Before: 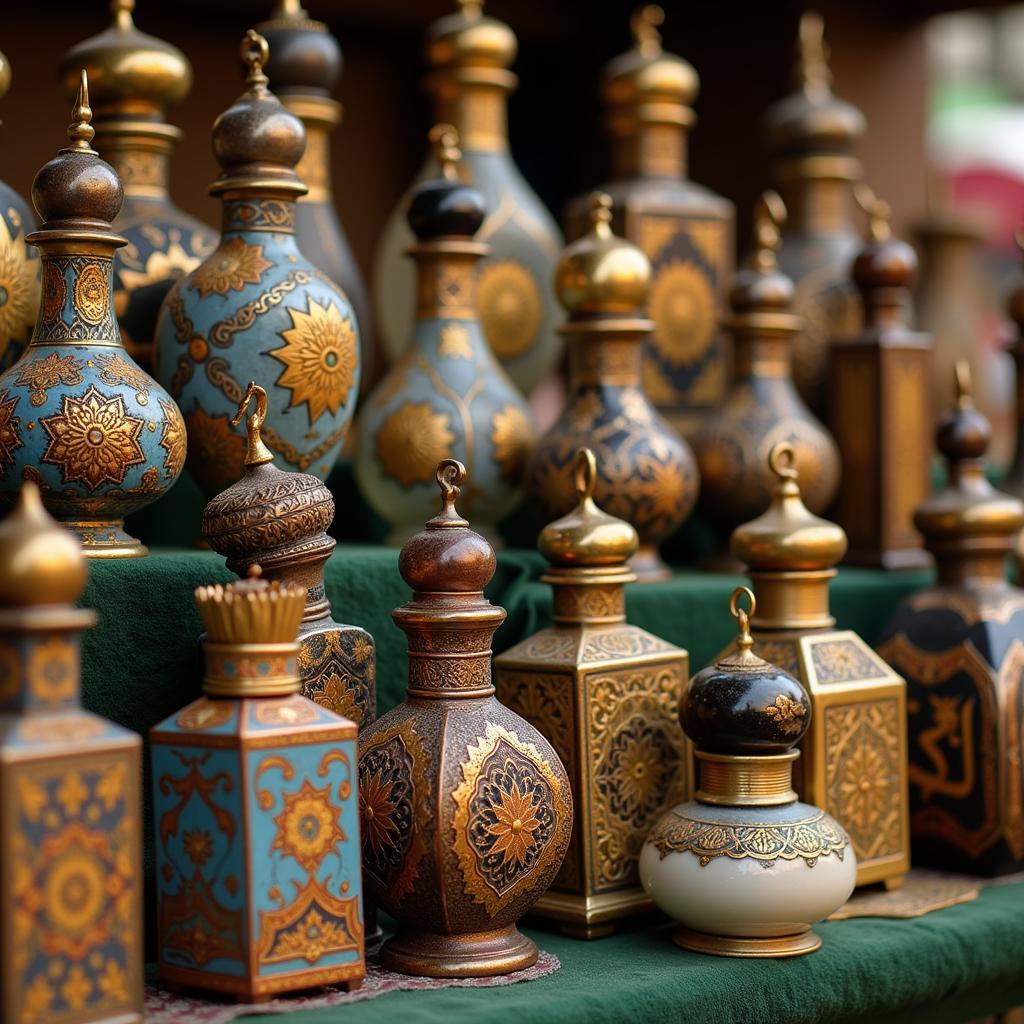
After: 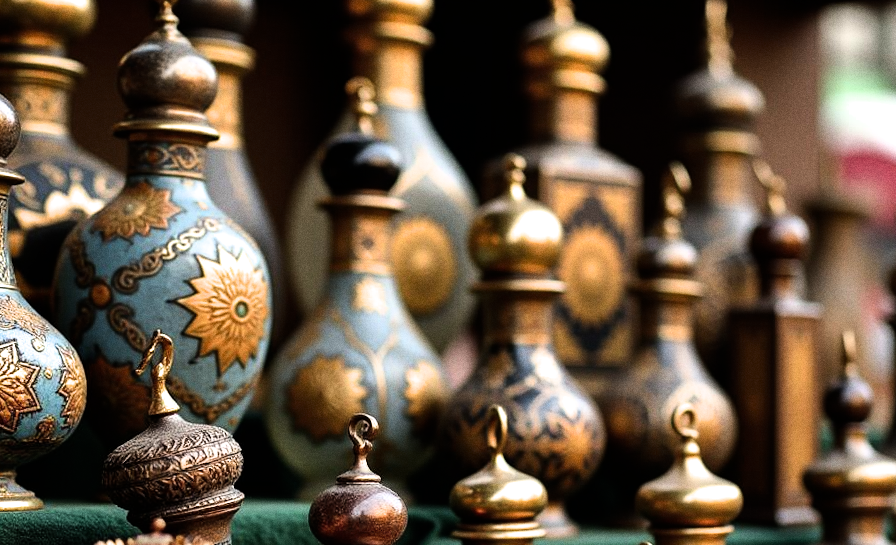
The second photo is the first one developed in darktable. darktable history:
crop and rotate: left 11.812%, bottom 42.776%
rotate and perspective: rotation 0.679°, lens shift (horizontal) 0.136, crop left 0.009, crop right 0.991, crop top 0.078, crop bottom 0.95
filmic rgb: black relative exposure -9.08 EV, white relative exposure 2.3 EV, hardness 7.49
tone equalizer: -8 EV -0.417 EV, -7 EV -0.389 EV, -6 EV -0.333 EV, -5 EV -0.222 EV, -3 EV 0.222 EV, -2 EV 0.333 EV, -1 EV 0.389 EV, +0 EV 0.417 EV, edges refinement/feathering 500, mask exposure compensation -1.57 EV, preserve details no
shadows and highlights: soften with gaussian
grain: on, module defaults
